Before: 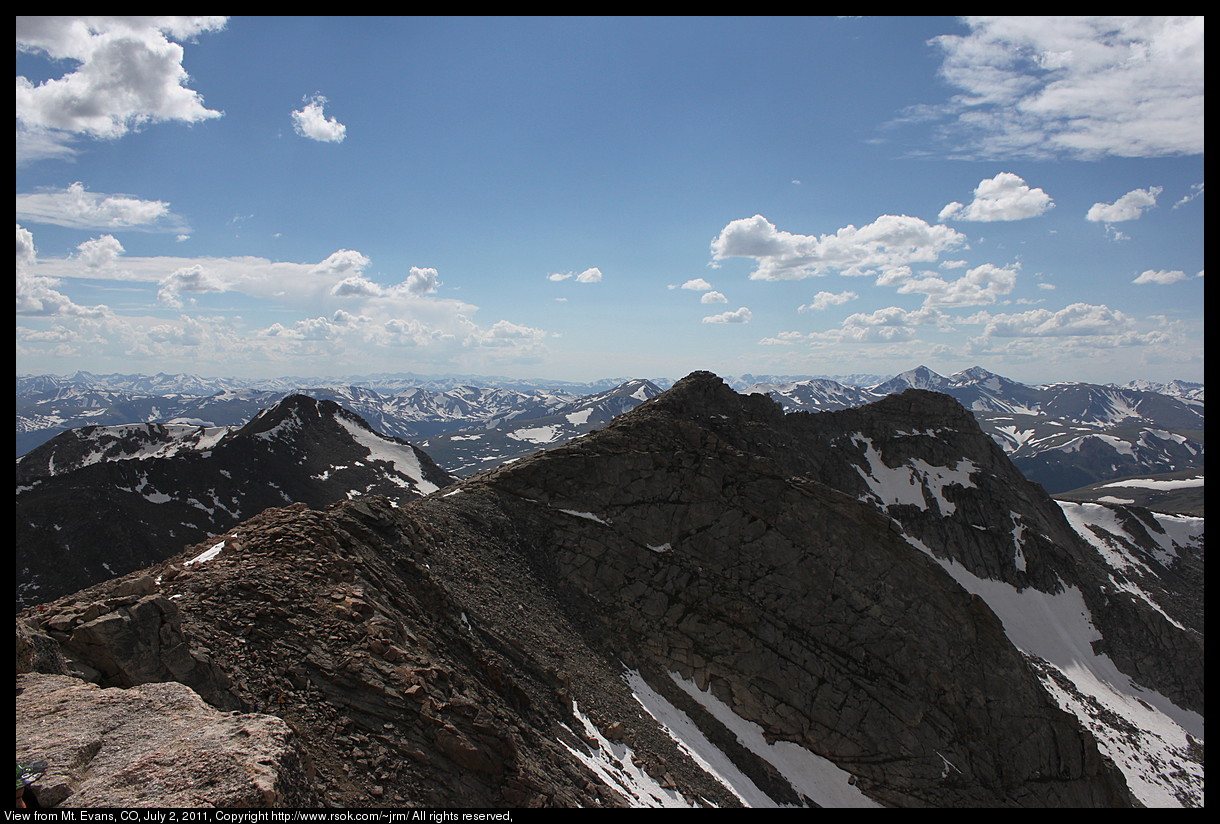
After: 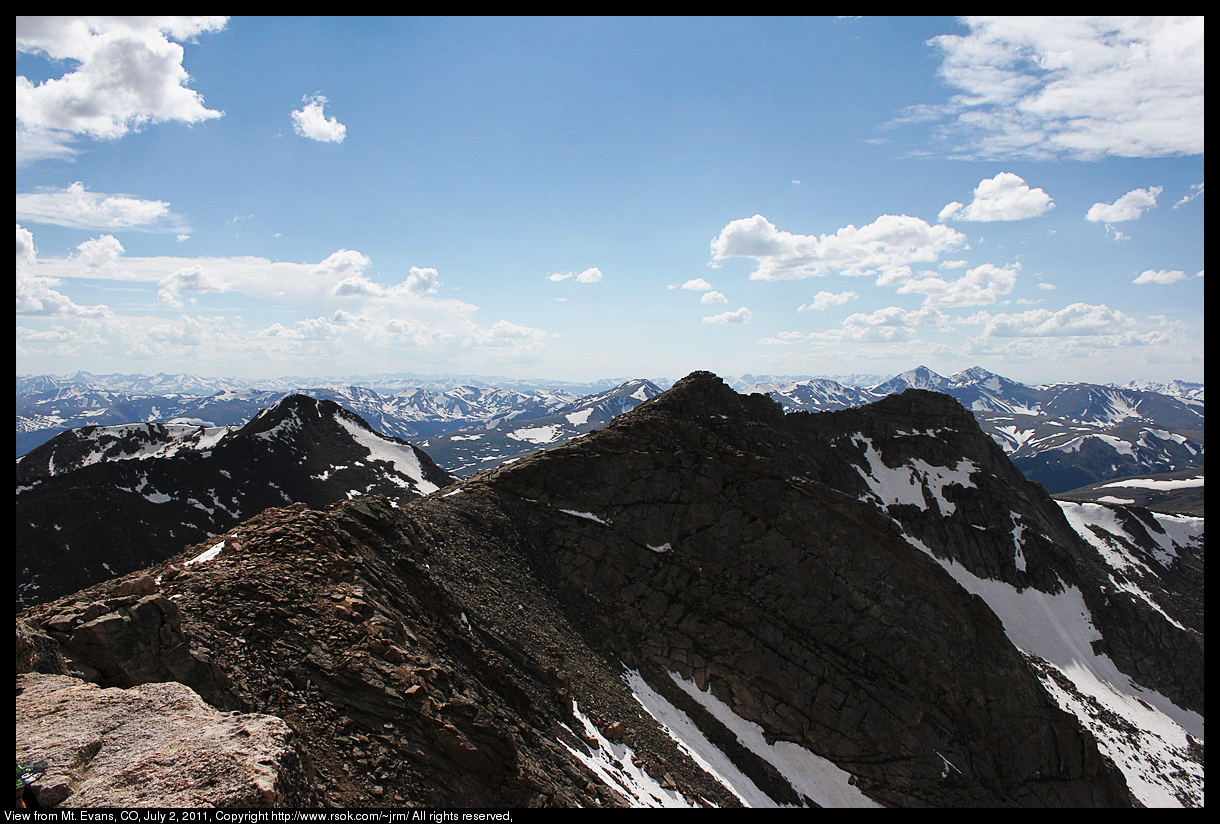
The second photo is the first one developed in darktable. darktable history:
base curve: curves: ch0 [(0, 0) (0.032, 0.025) (0.121, 0.166) (0.206, 0.329) (0.605, 0.79) (1, 1)], preserve colors none
